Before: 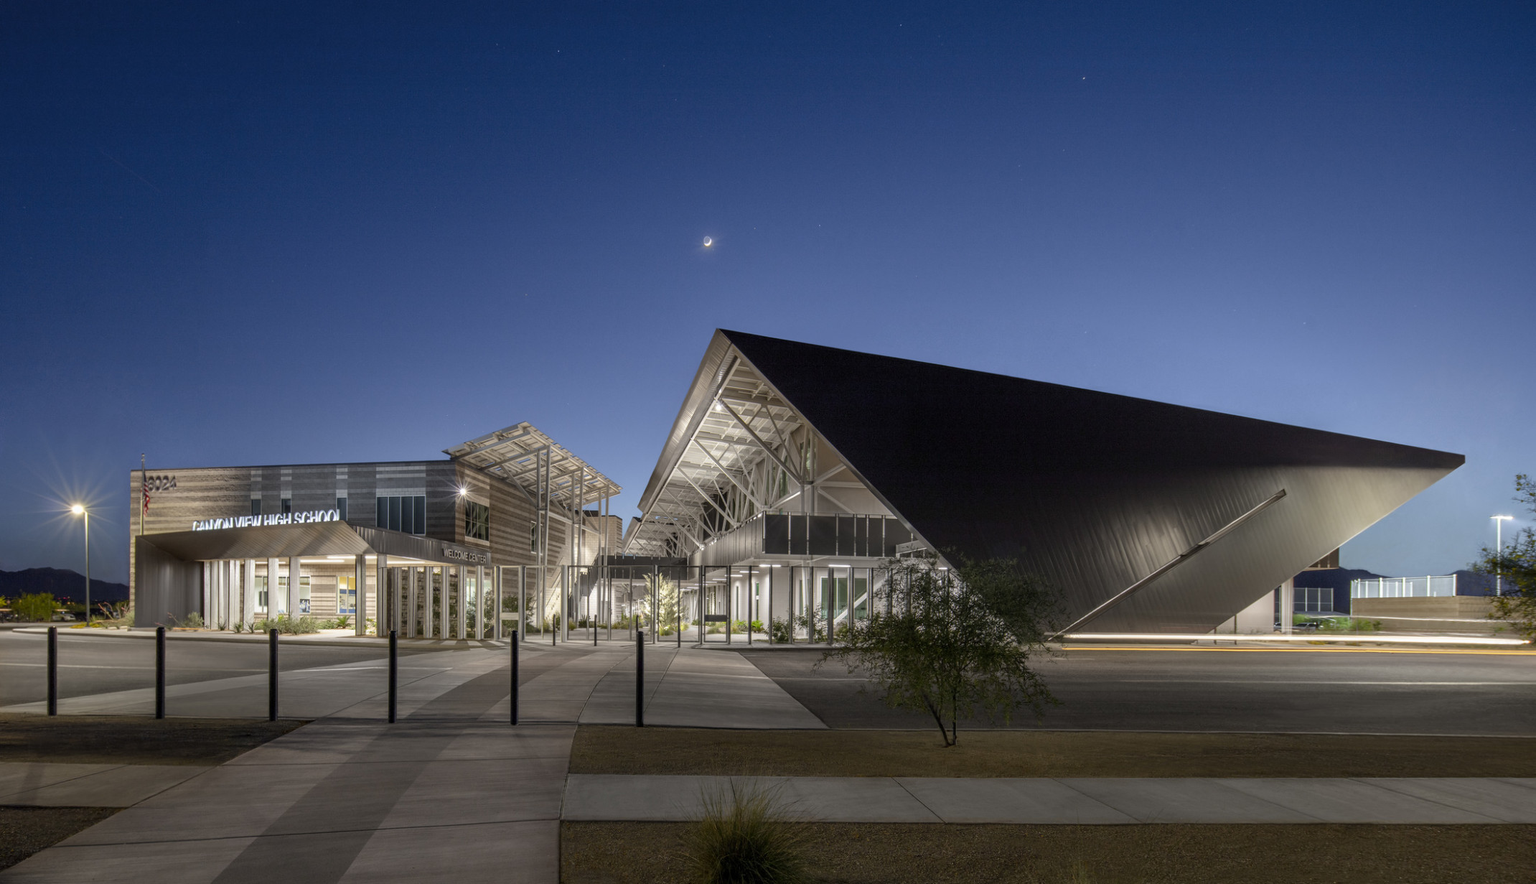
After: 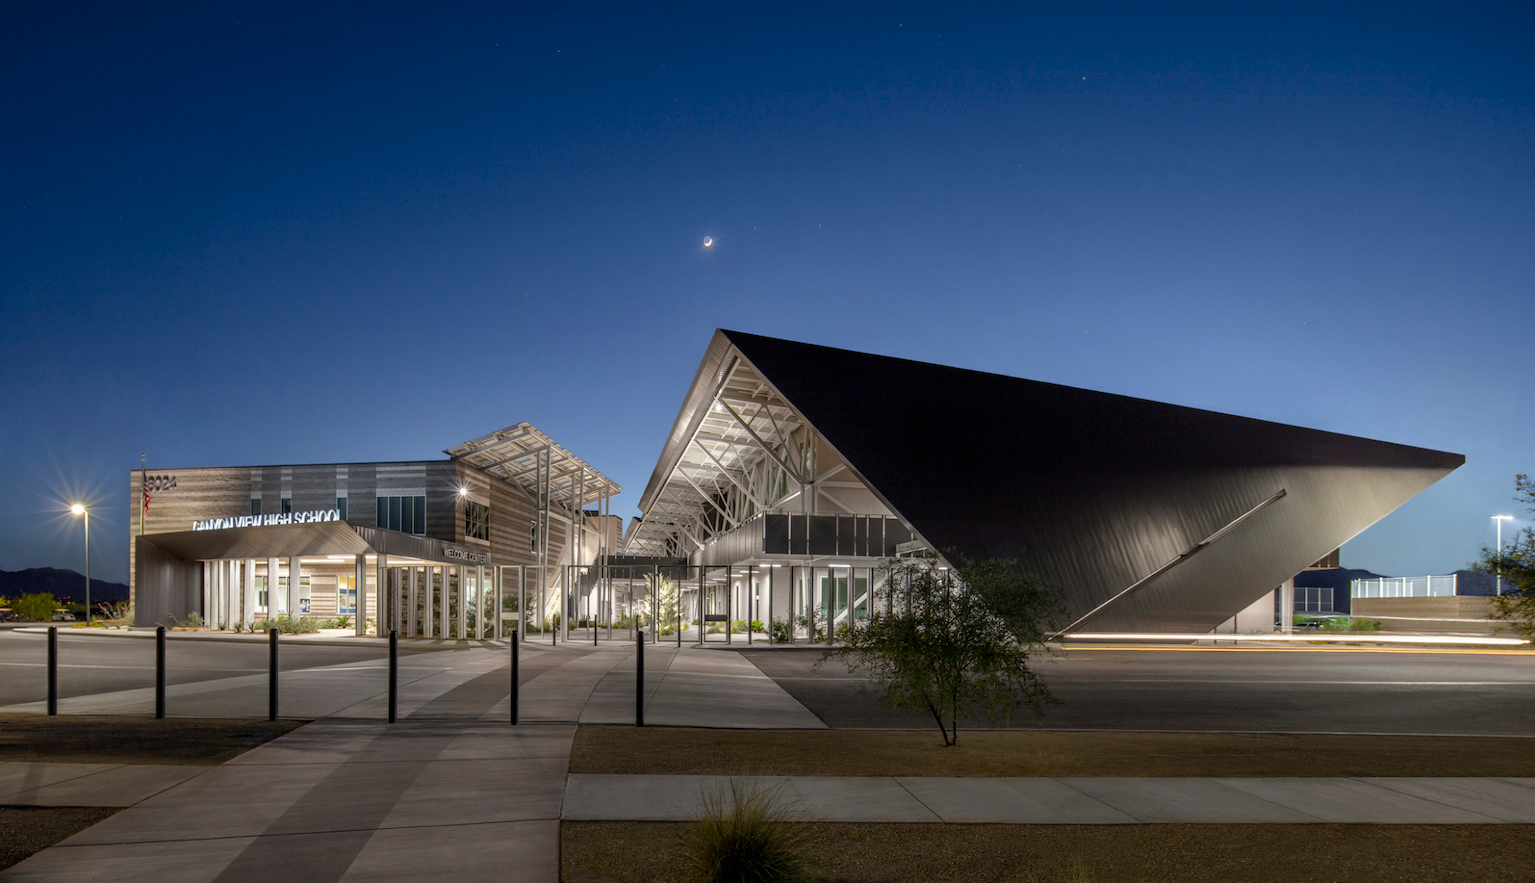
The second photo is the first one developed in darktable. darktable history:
shadows and highlights: shadows -0.319, highlights 39.55
